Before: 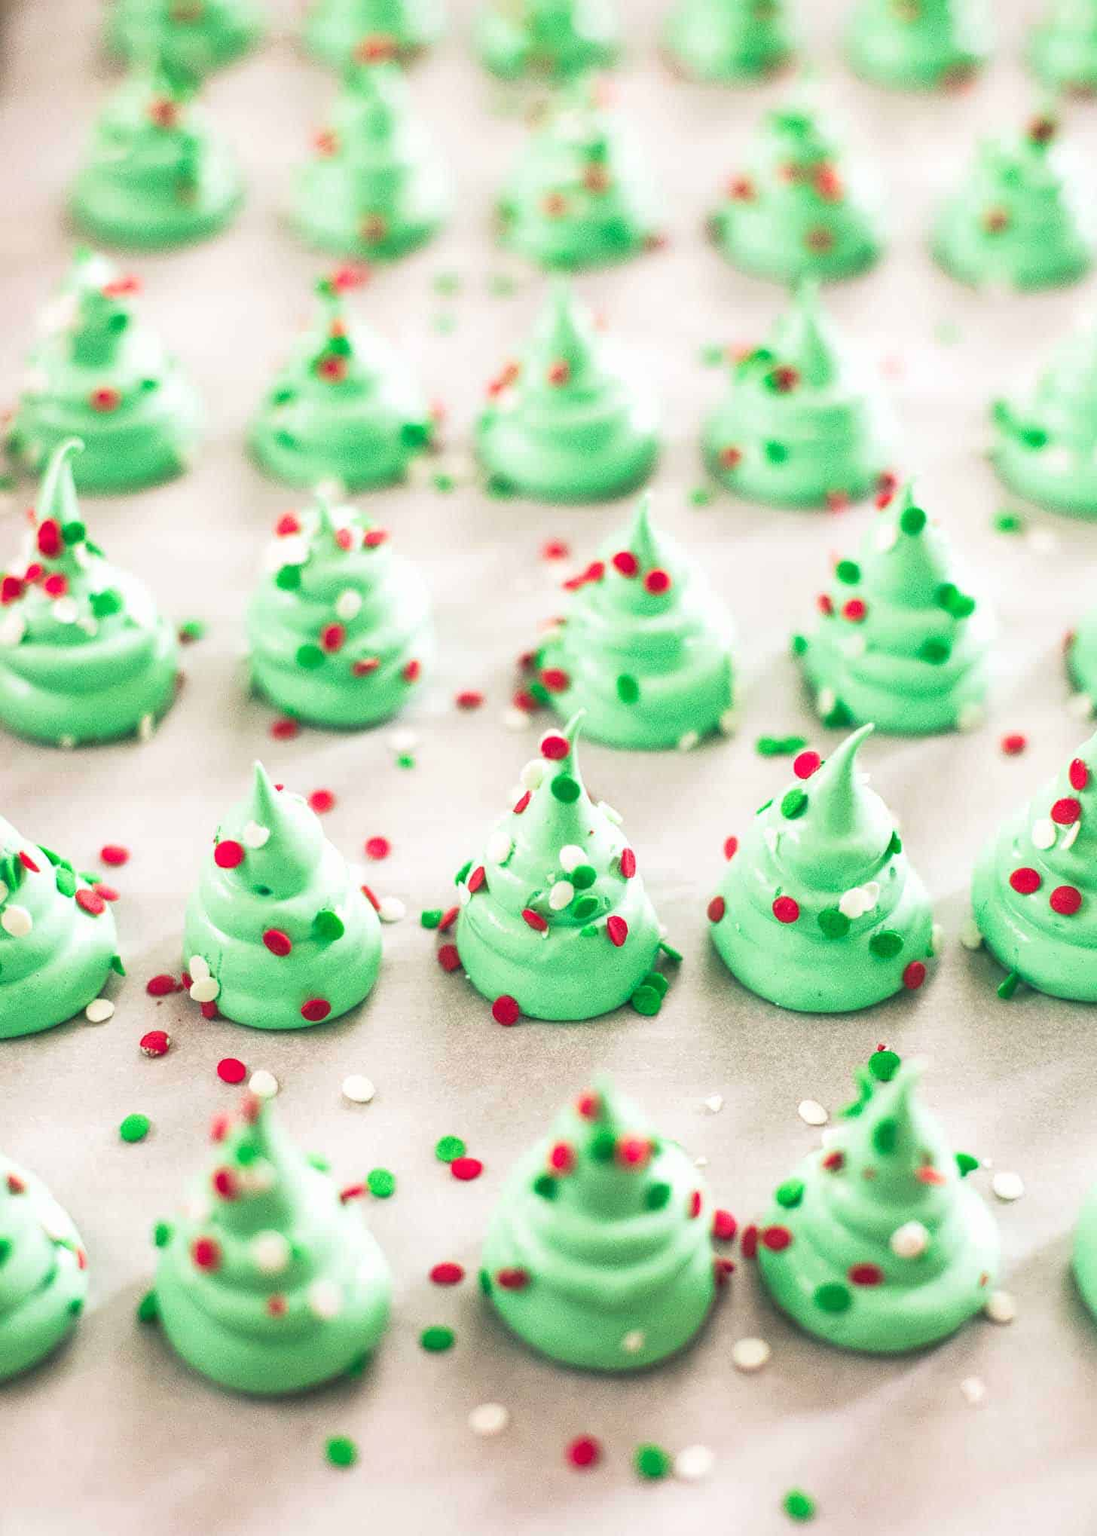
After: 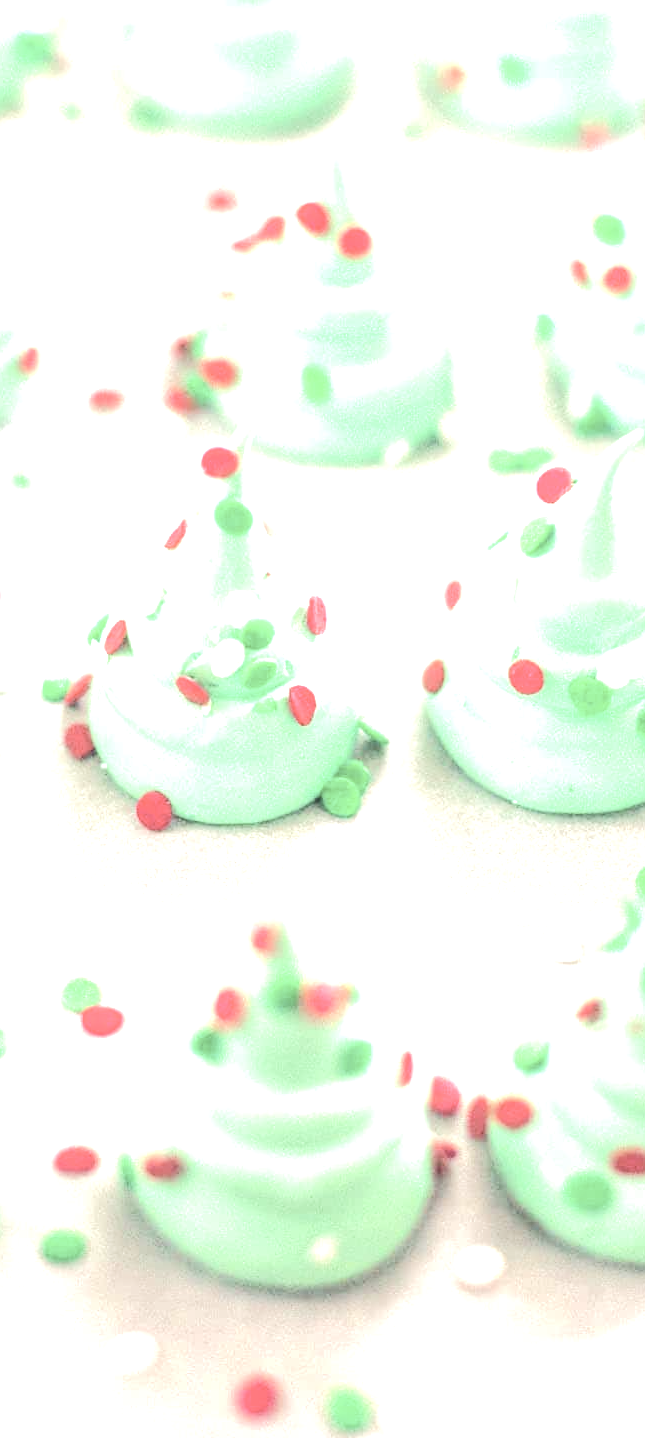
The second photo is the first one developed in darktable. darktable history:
exposure: black level correction 0, exposure 1 EV, compensate highlight preservation false
tone equalizer: -7 EV 0.157 EV, -6 EV 0.636 EV, -5 EV 1.15 EV, -4 EV 1.3 EV, -3 EV 1.16 EV, -2 EV 0.6 EV, -1 EV 0.146 EV, edges refinement/feathering 500, mask exposure compensation -1.57 EV, preserve details no
crop: left 35.509%, top 26.038%, right 20.158%, bottom 3.387%
color zones: curves: ch1 [(0, 0.292) (0.001, 0.292) (0.2, 0.264) (0.4, 0.248) (0.6, 0.248) (0.8, 0.264) (0.999, 0.292) (1, 0.292)]
